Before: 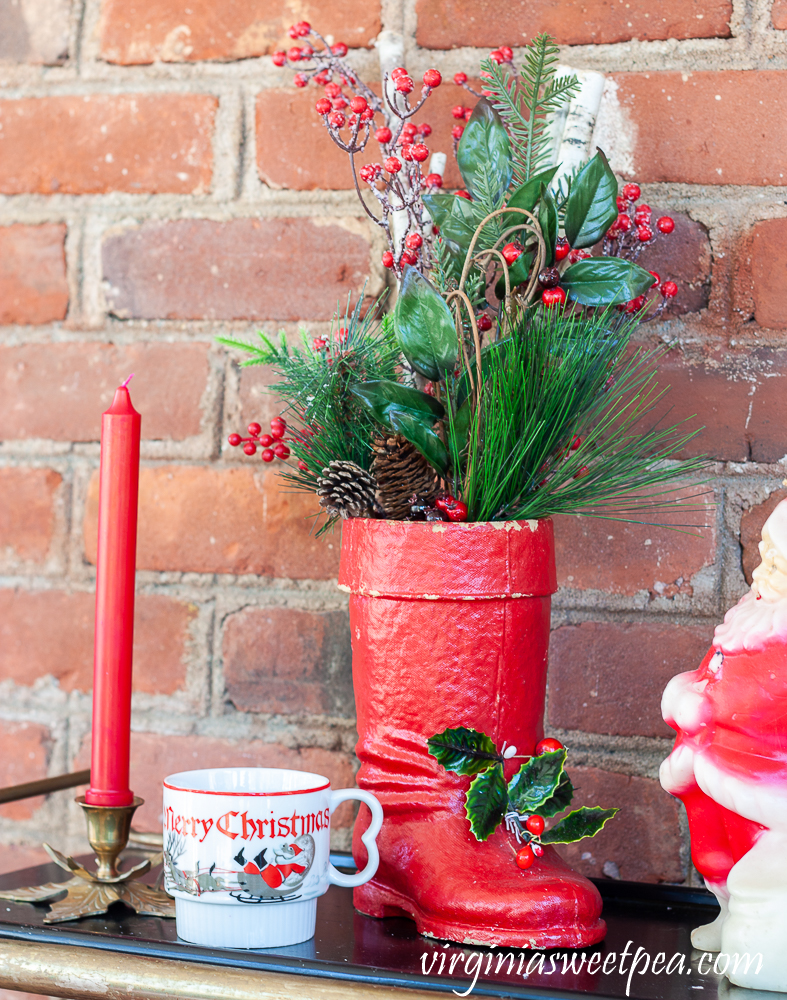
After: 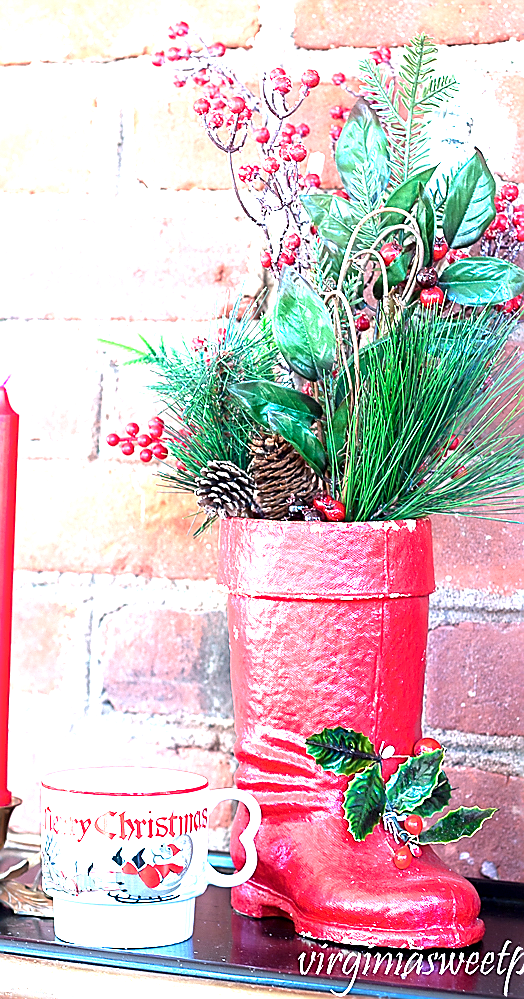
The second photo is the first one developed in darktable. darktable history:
exposure: black level correction 0.001, exposure 1.646 EV, compensate exposure bias true, compensate highlight preservation false
color calibration: illuminant as shot in camera, x 0.37, y 0.382, temperature 4313.32 K
sharpen: radius 1.4, amount 1.25, threshold 0.7
crop and rotate: left 15.754%, right 17.579%
